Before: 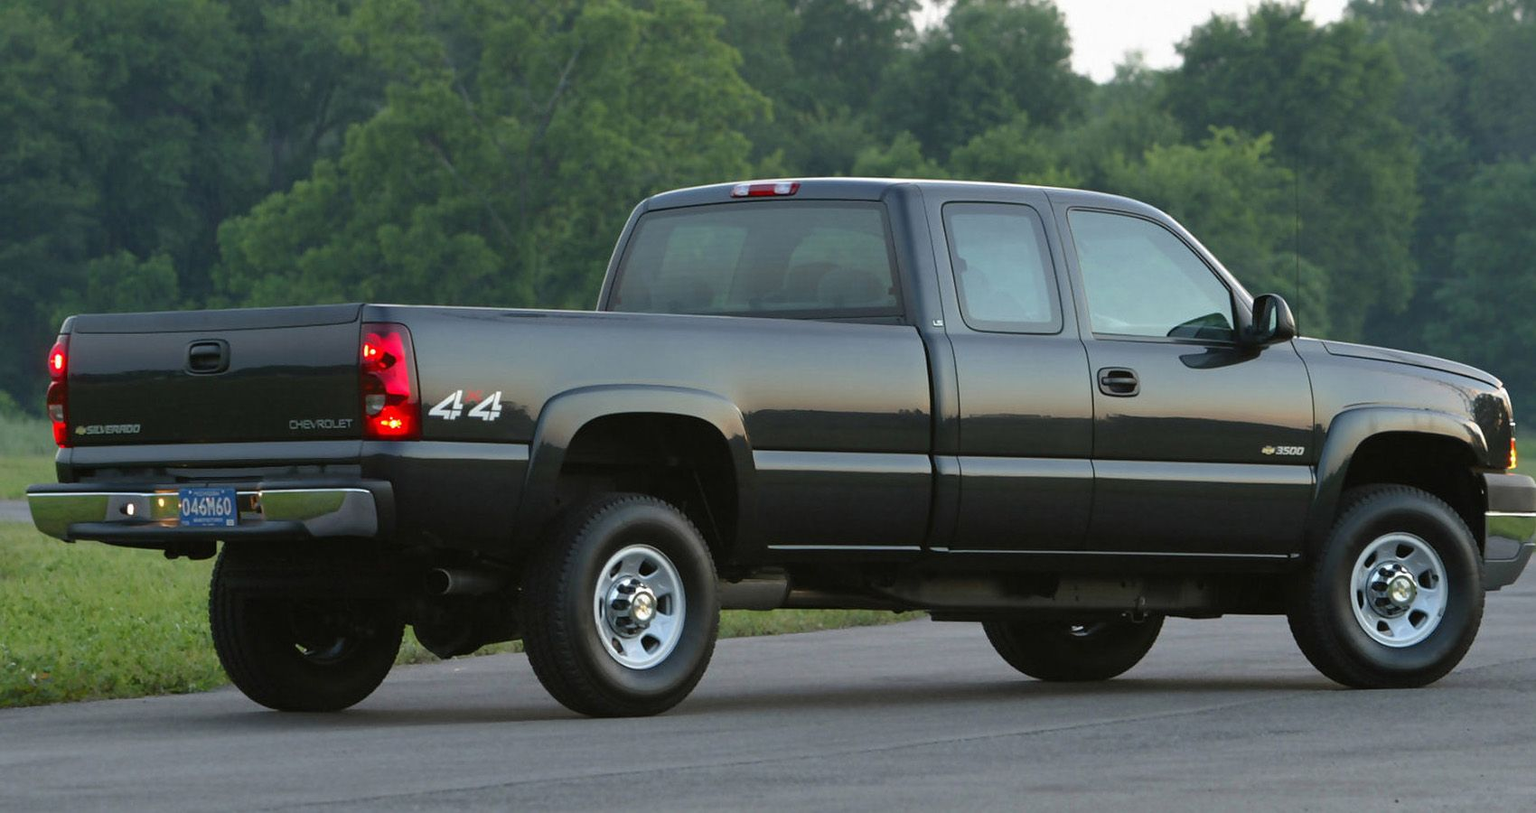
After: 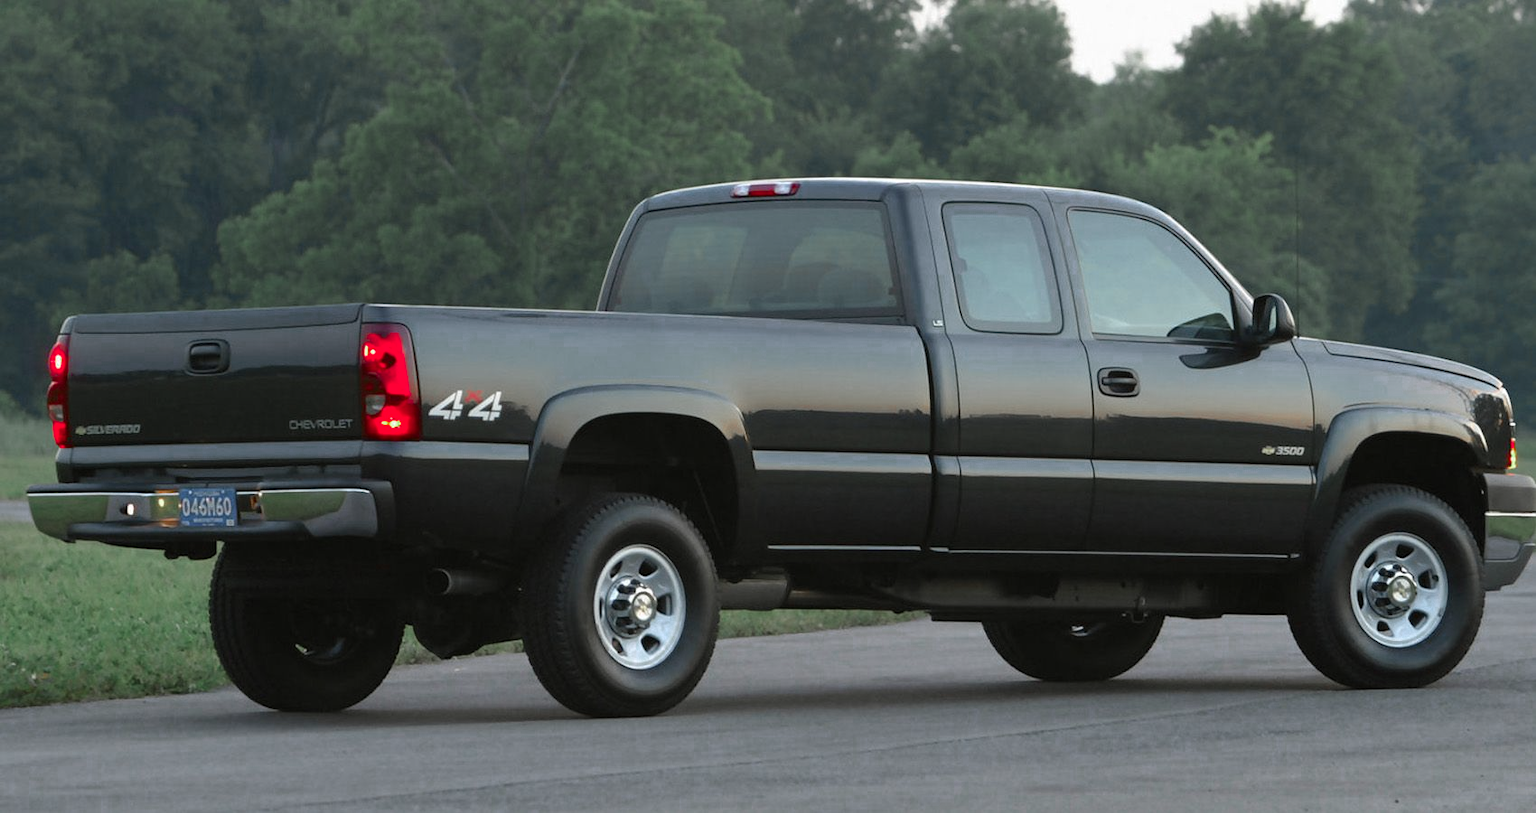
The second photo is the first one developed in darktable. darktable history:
color zones: curves: ch0 [(0, 0.466) (0.128, 0.466) (0.25, 0.5) (0.375, 0.456) (0.5, 0.5) (0.625, 0.5) (0.737, 0.652) (0.875, 0.5)]; ch1 [(0, 0.603) (0.125, 0.618) (0.261, 0.348) (0.372, 0.353) (0.497, 0.363) (0.611, 0.45) (0.731, 0.427) (0.875, 0.518) (0.998, 0.652)]; ch2 [(0, 0.559) (0.125, 0.451) (0.253, 0.564) (0.37, 0.578) (0.5, 0.466) (0.625, 0.471) (0.731, 0.471) (0.88, 0.485)], mix 29.76%
